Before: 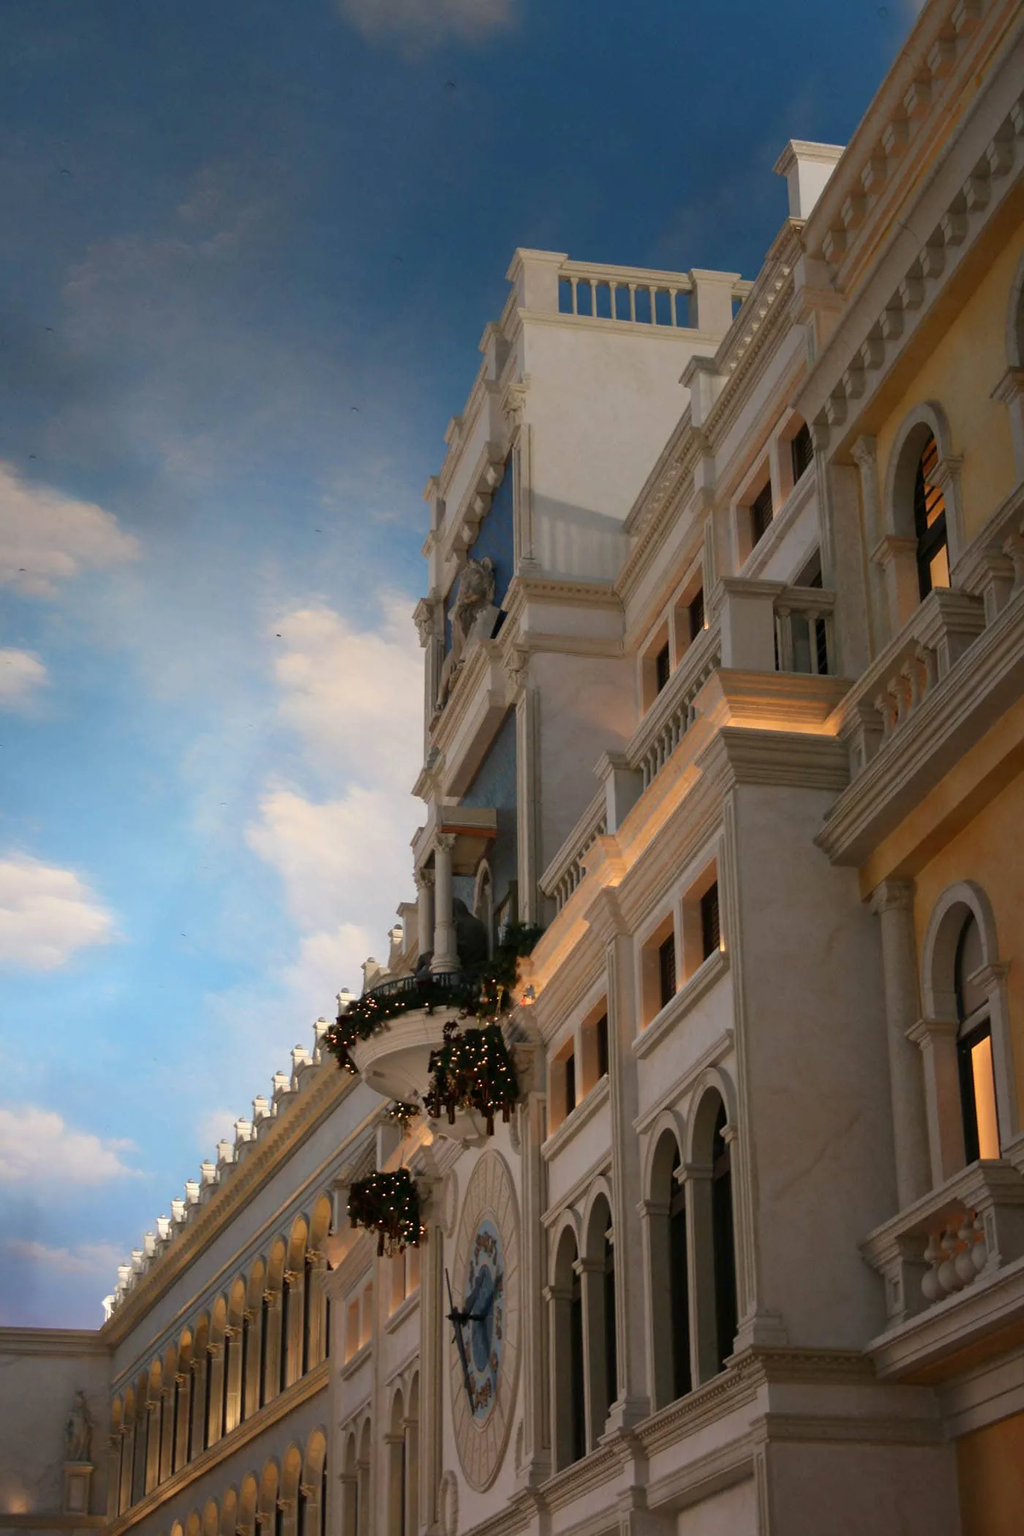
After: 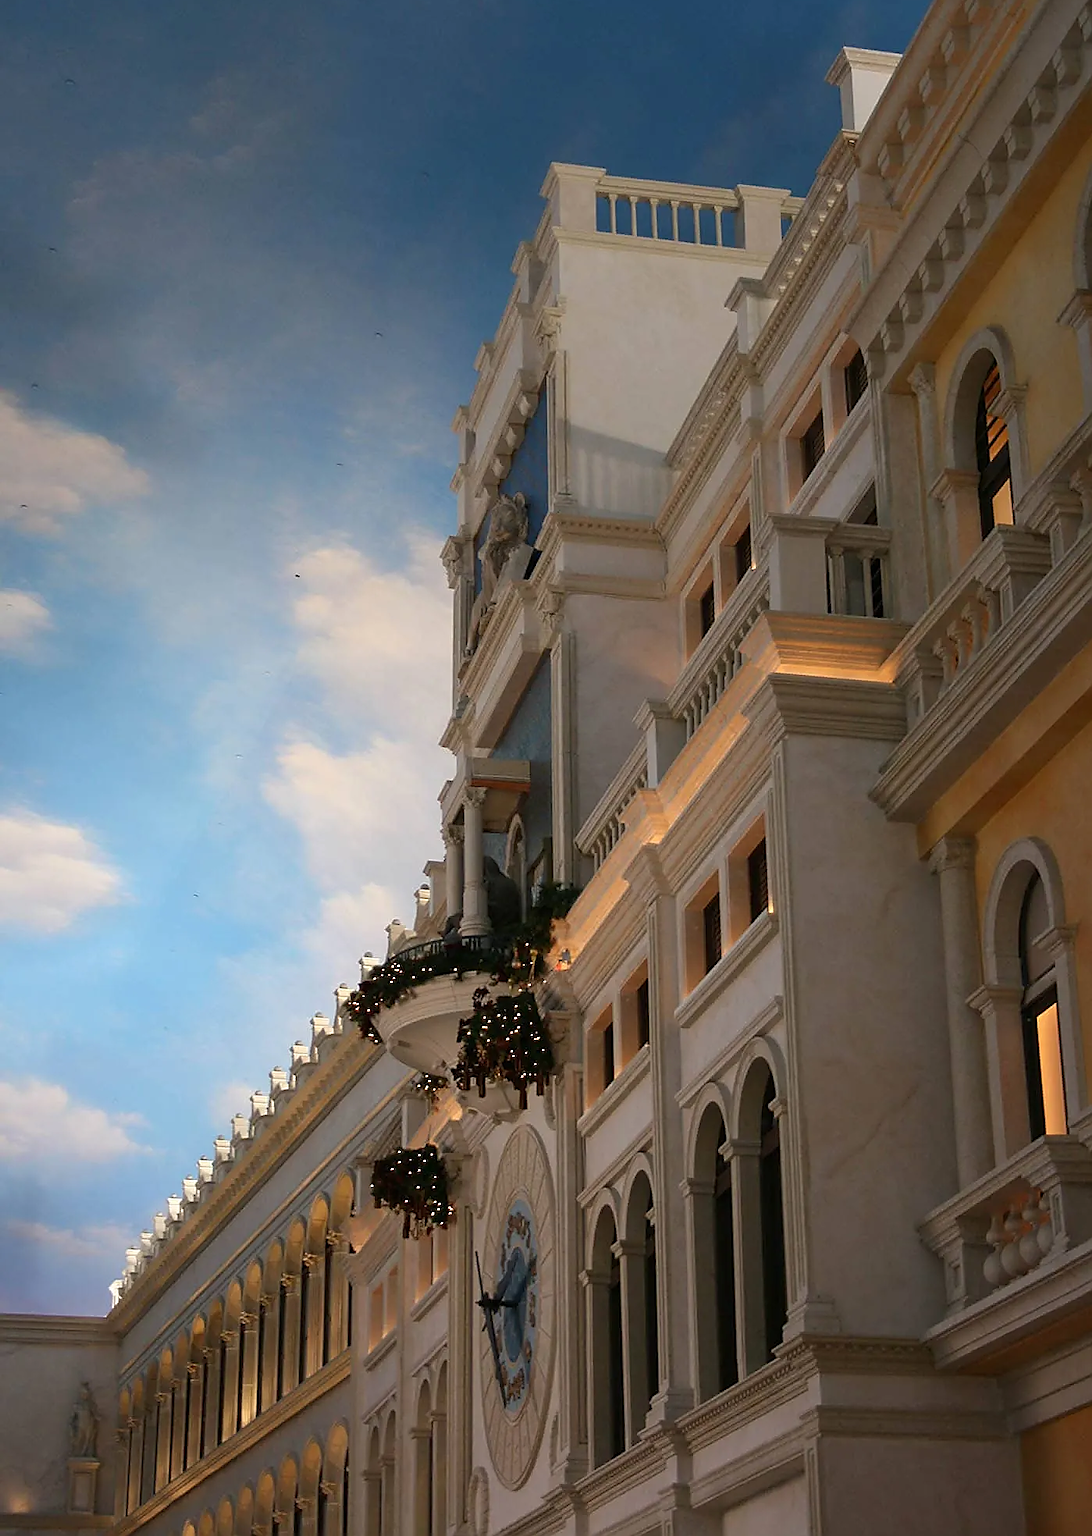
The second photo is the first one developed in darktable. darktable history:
sharpen: radius 1.4, amount 1.25, threshold 0.7
crop and rotate: top 6.25%
